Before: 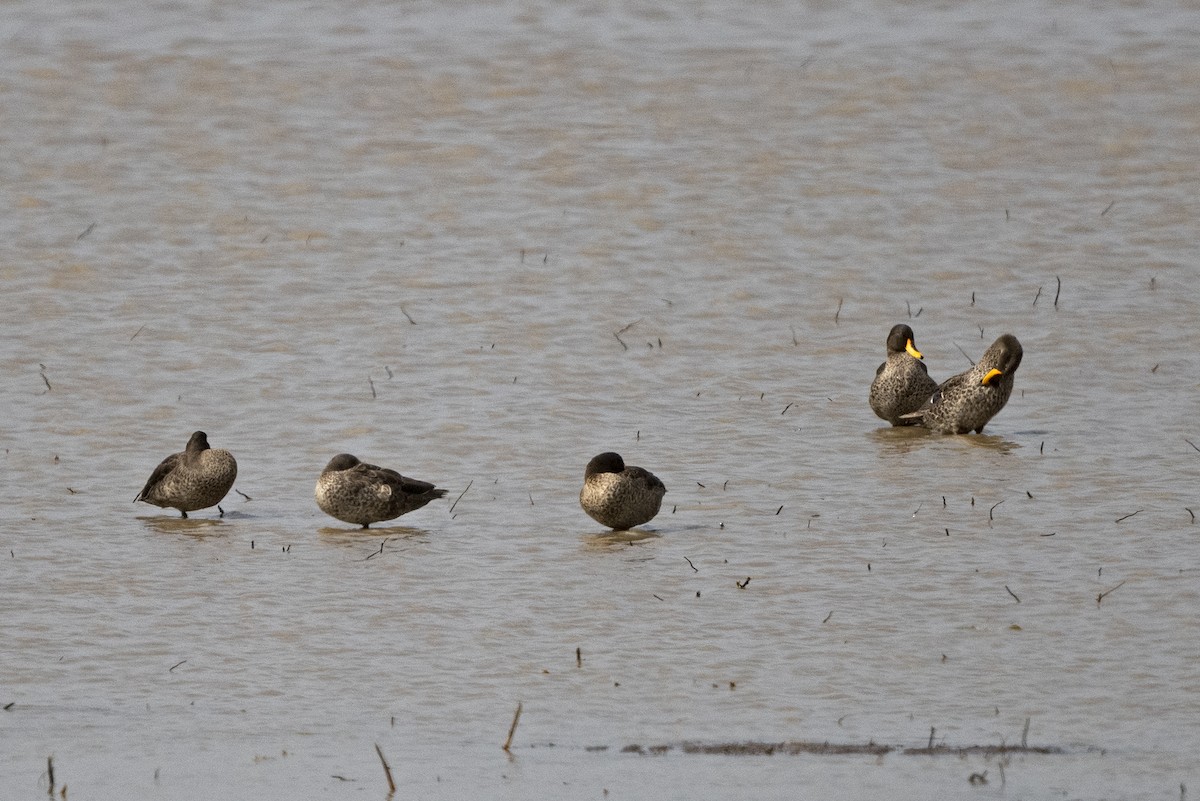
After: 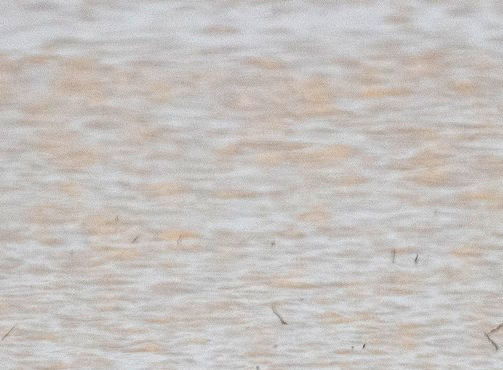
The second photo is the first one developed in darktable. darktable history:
exposure: exposure 0.74 EV, compensate highlight preservation false
crop and rotate: left 10.817%, top 0.062%, right 47.194%, bottom 53.626%
